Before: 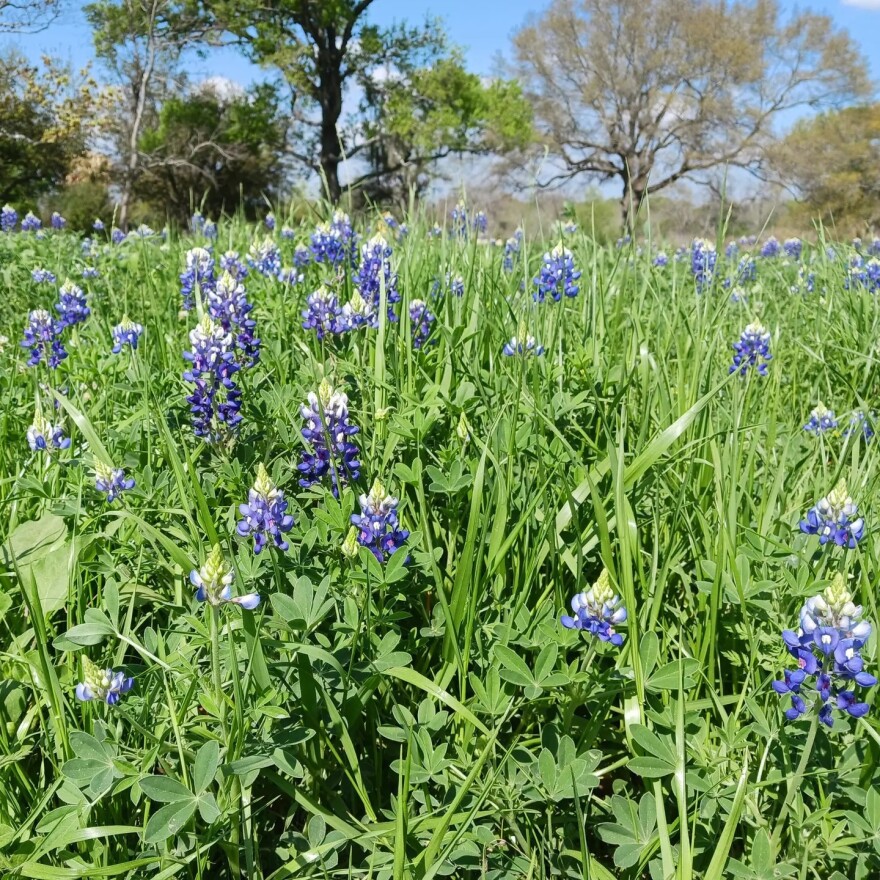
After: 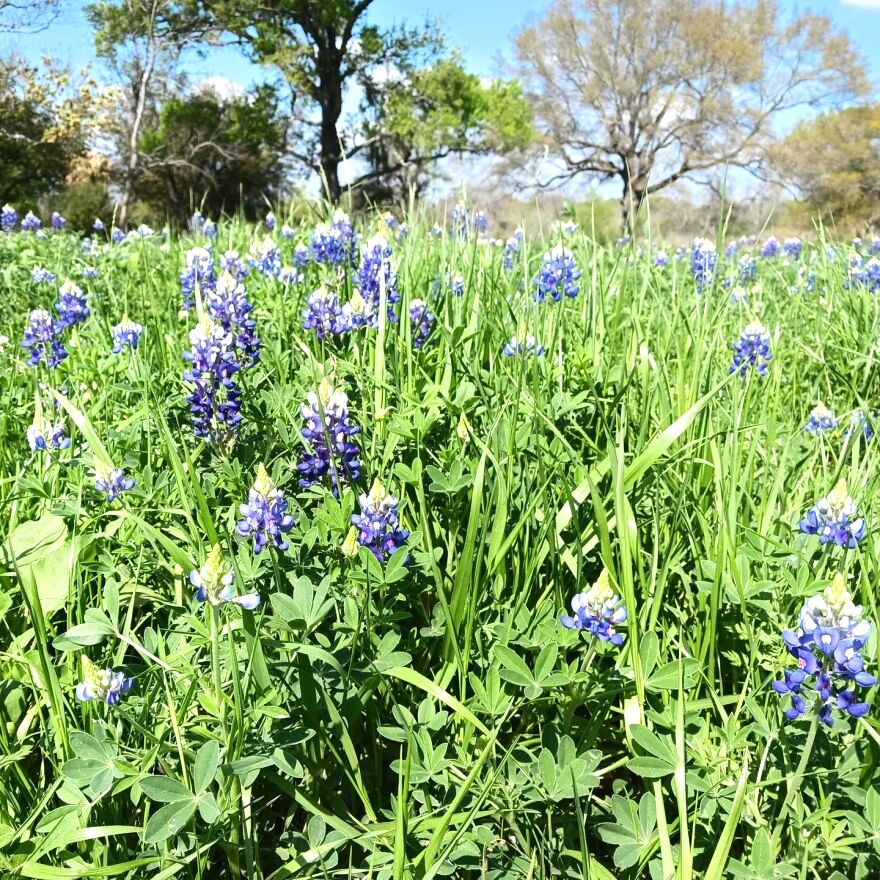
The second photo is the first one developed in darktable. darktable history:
tone equalizer: -8 EV 0.001 EV, -7 EV -0.002 EV, -6 EV 0.002 EV, -5 EV -0.03 EV, -4 EV -0.116 EV, -3 EV -0.169 EV, -2 EV 0.24 EV, -1 EV 0.702 EV, +0 EV 0.493 EV
white balance: emerald 1
